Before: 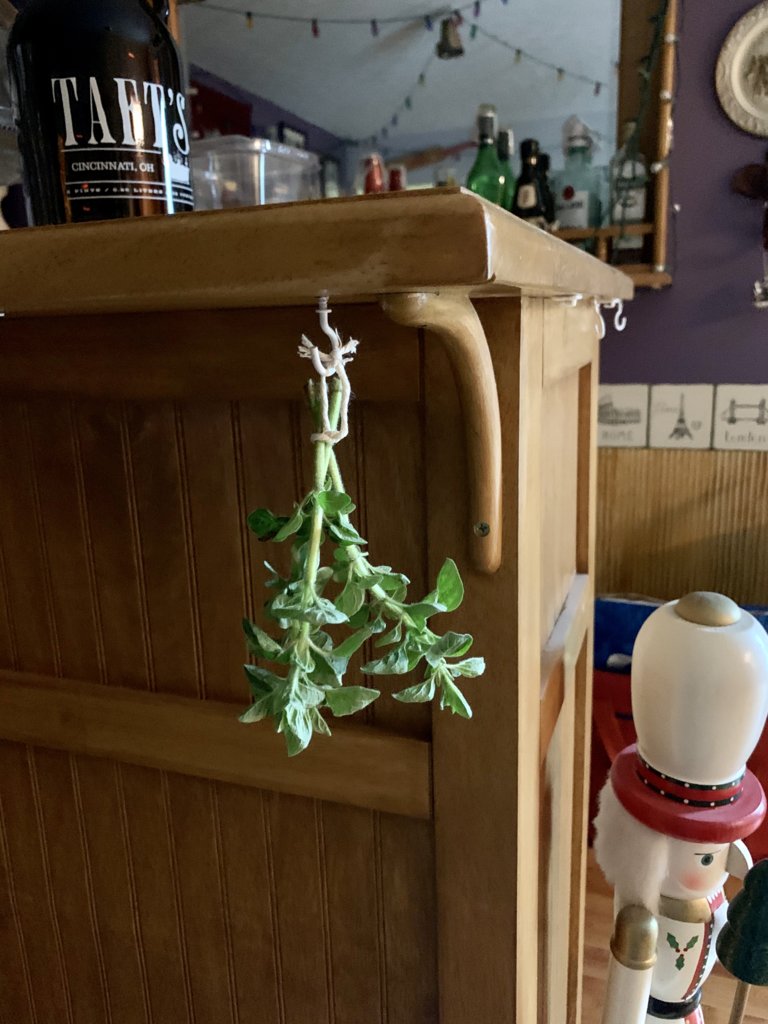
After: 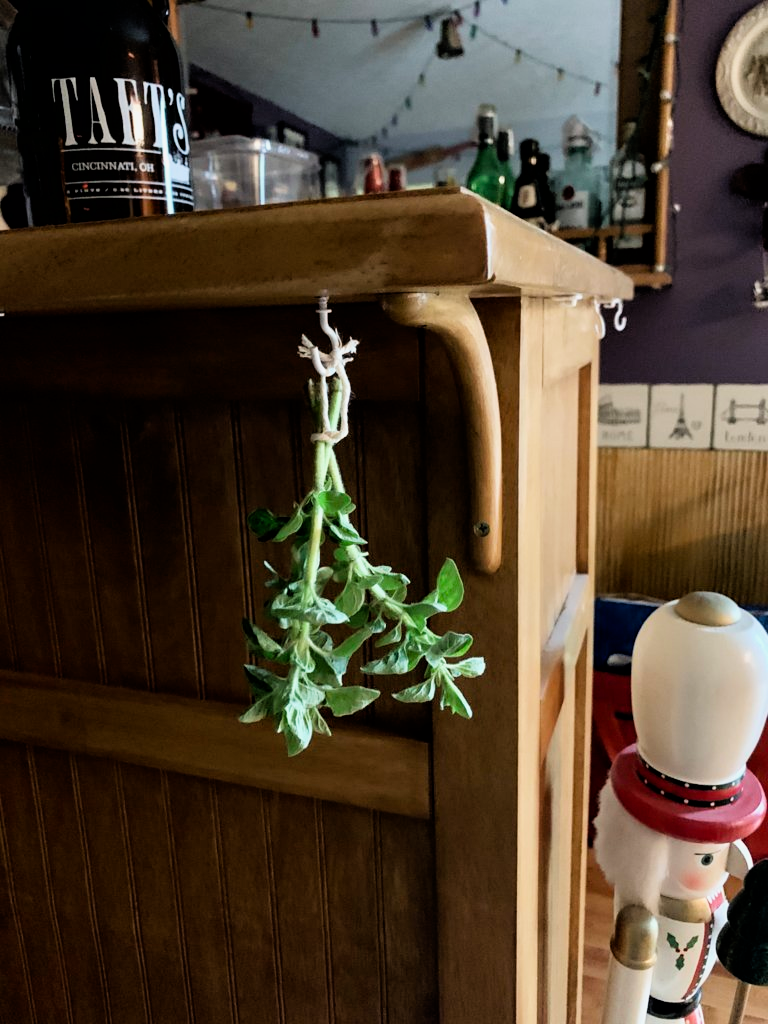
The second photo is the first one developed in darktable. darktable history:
exposure: exposure 0.2 EV, compensate highlight preservation false
tone equalizer: on, module defaults
filmic rgb: black relative exposure -5 EV, white relative exposure 3.2 EV, hardness 3.42, contrast 1.2, highlights saturation mix -30%
